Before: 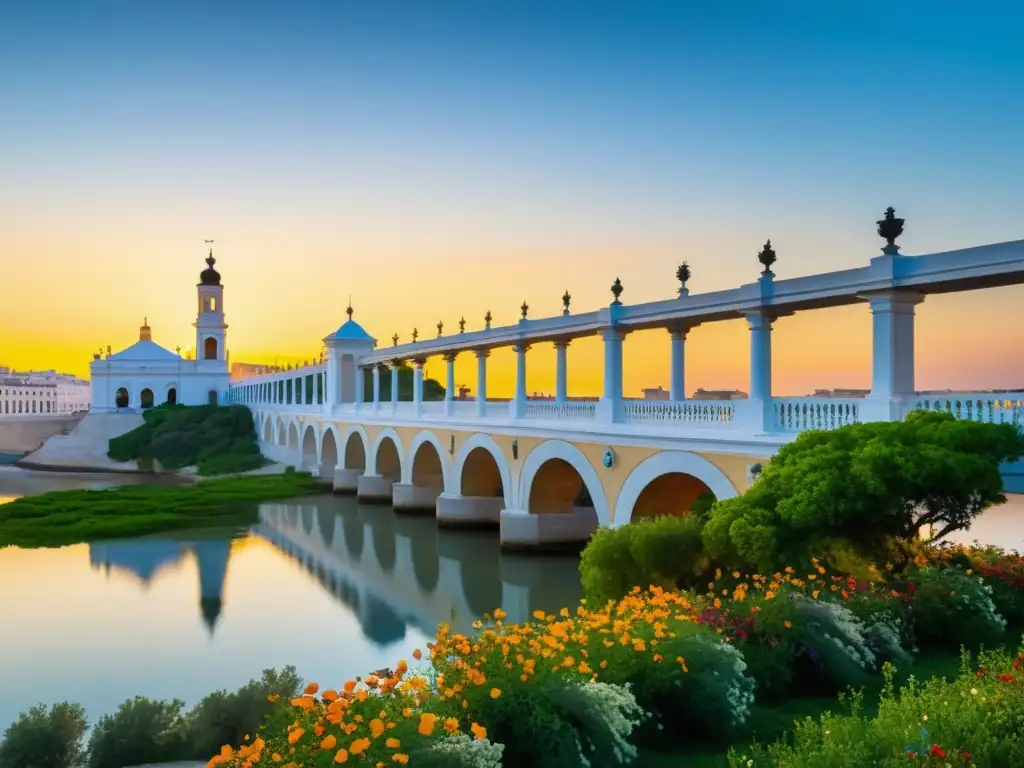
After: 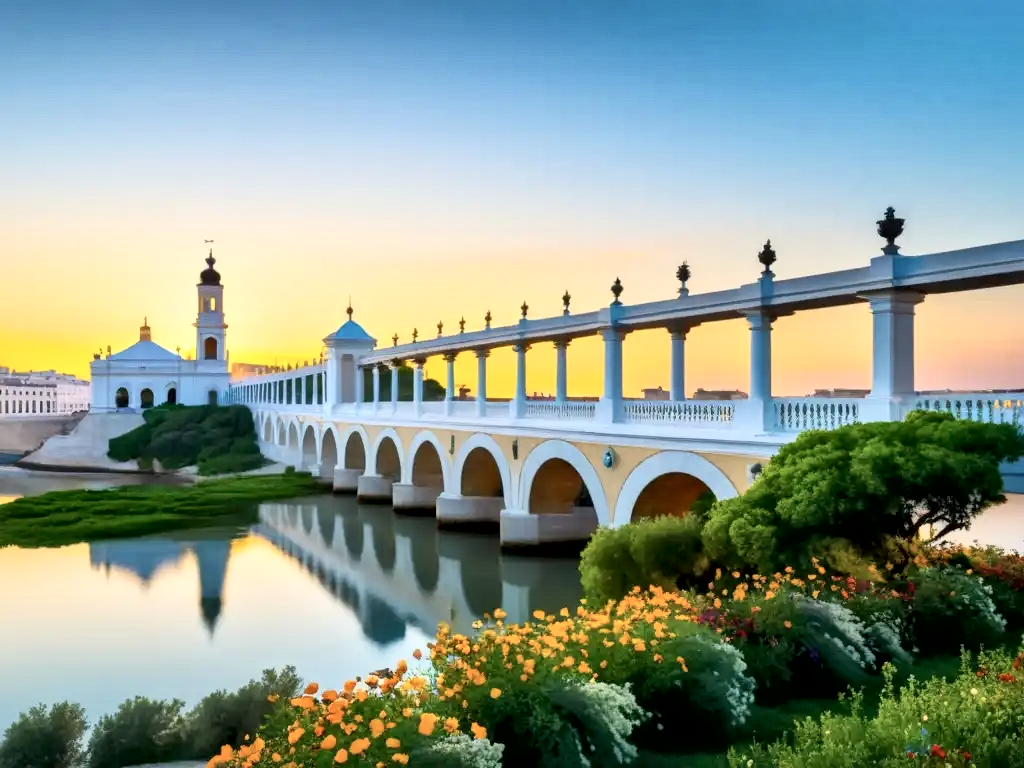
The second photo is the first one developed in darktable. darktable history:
contrast brightness saturation: contrast 0.2, brightness 0.15, saturation 0.14
local contrast: mode bilateral grid, contrast 20, coarseness 19, detail 163%, midtone range 0.2
color correction: saturation 0.8
exposure: black level correction 0.004, exposure 0.014 EV, compensate highlight preservation false
